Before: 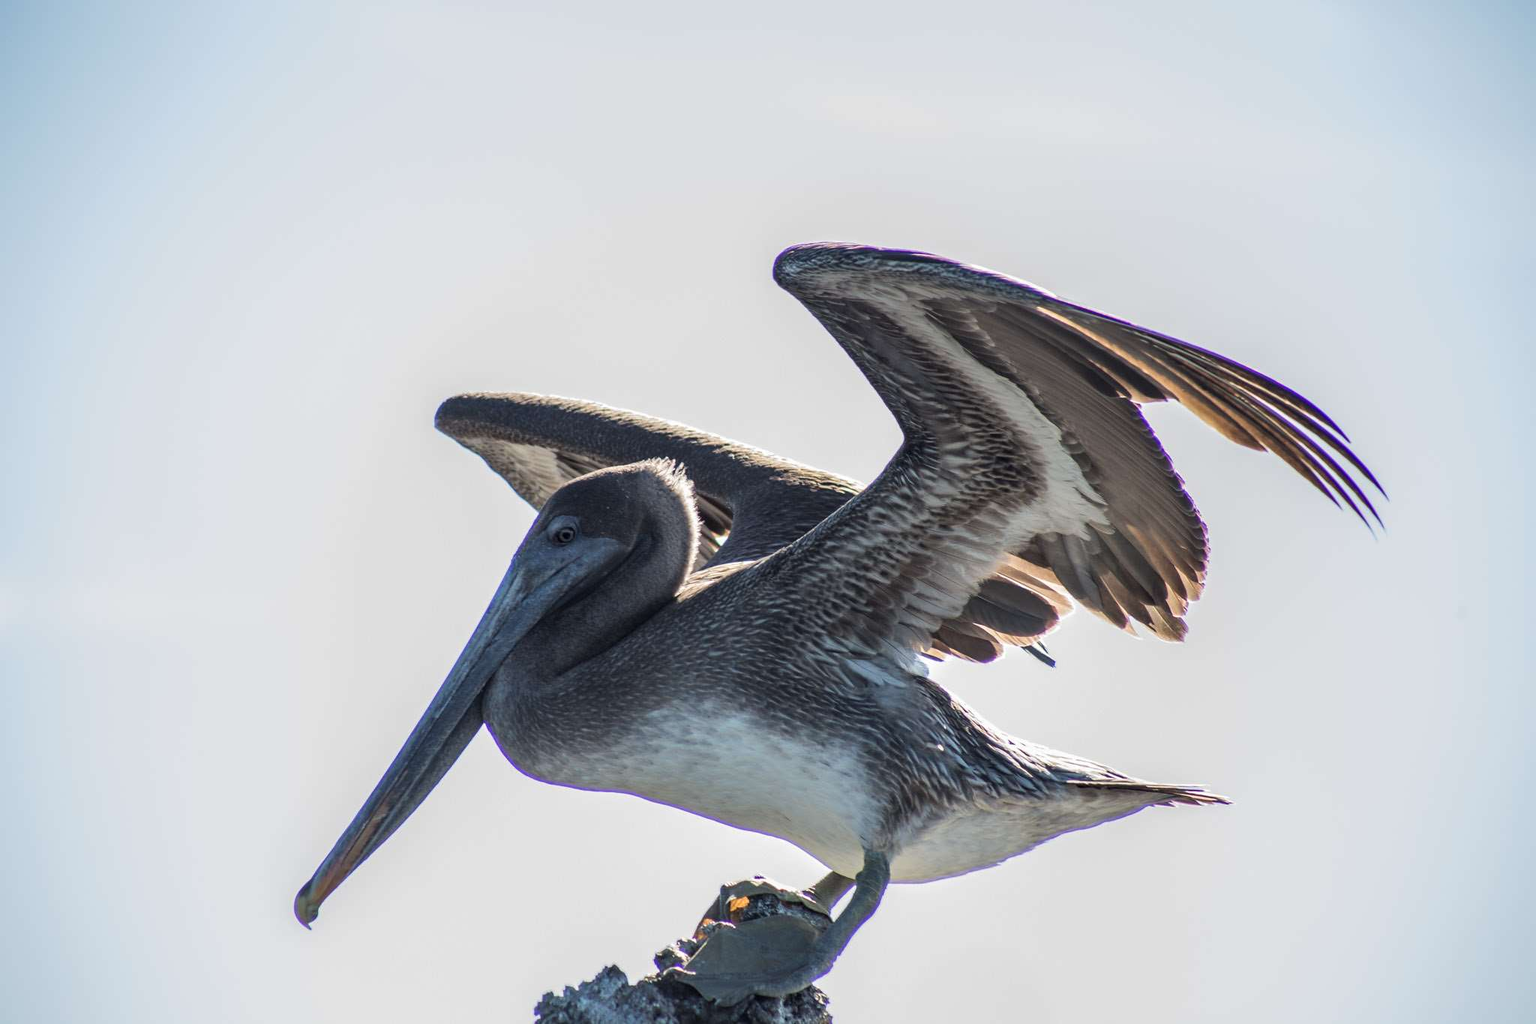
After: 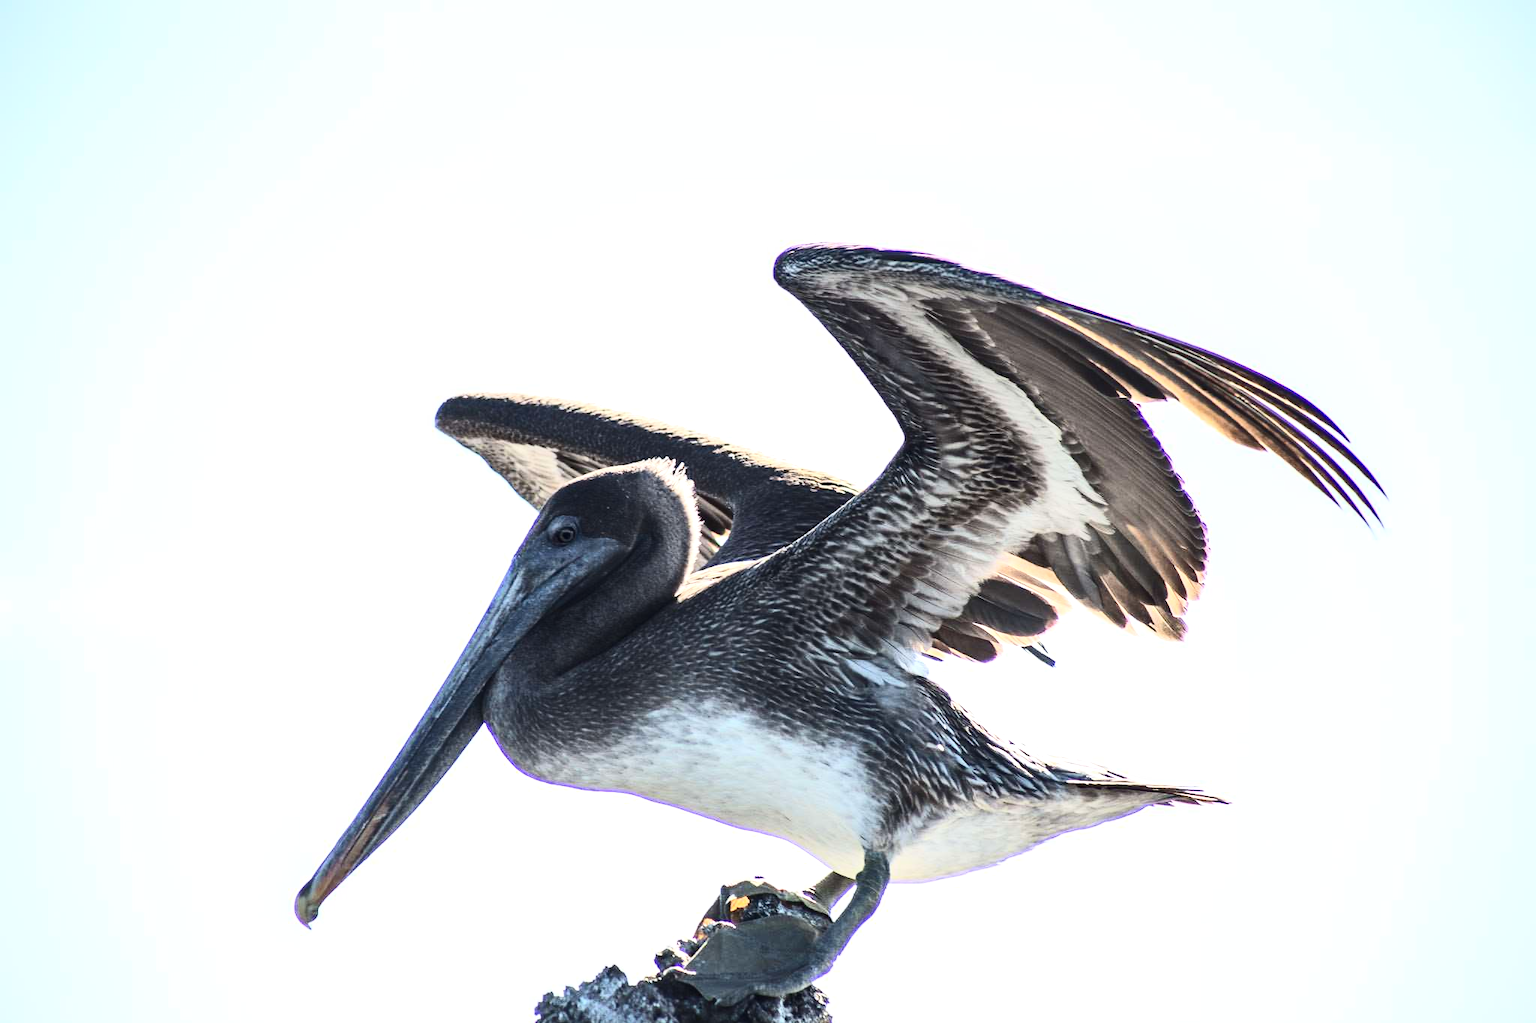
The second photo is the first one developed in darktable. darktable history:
exposure: black level correction -0.002, exposure 0.541 EV, compensate highlight preservation false
contrast brightness saturation: contrast 0.385, brightness 0.106
